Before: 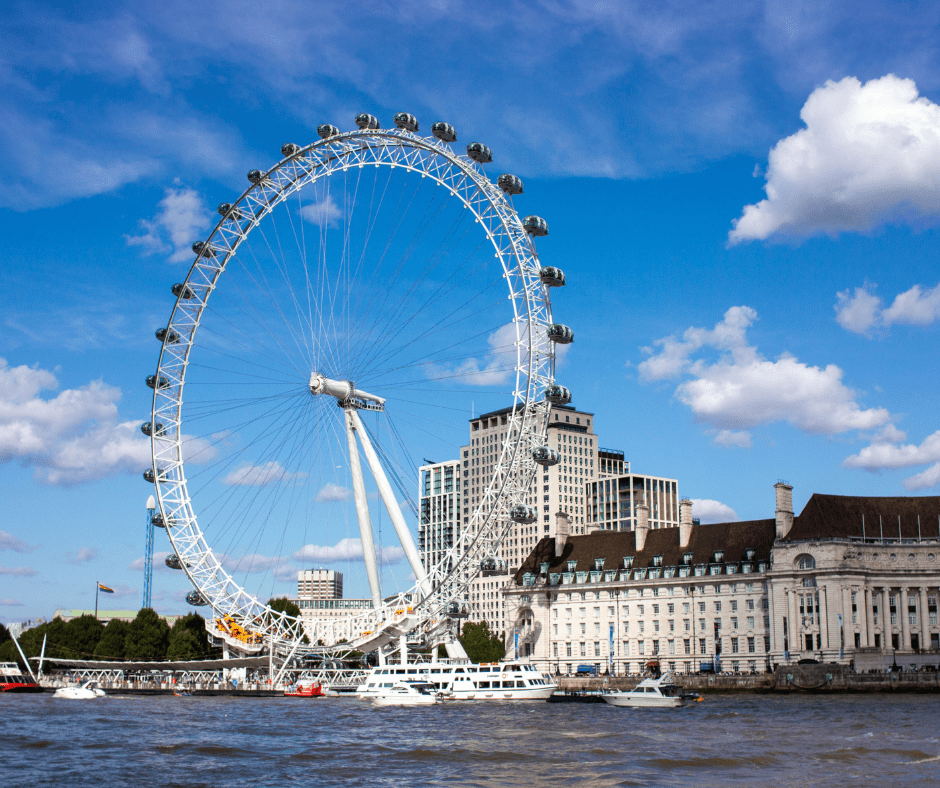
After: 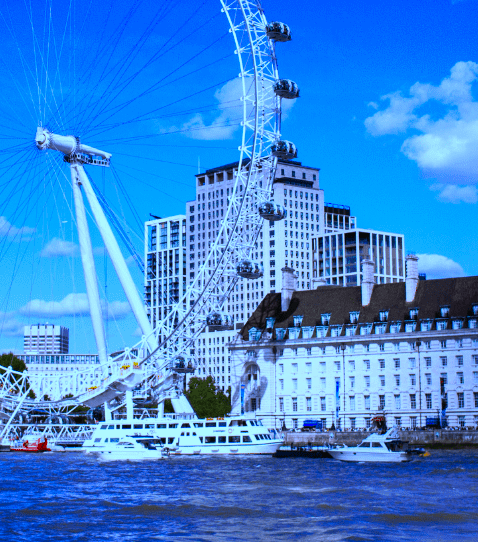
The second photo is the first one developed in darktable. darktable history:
color balance rgb: linear chroma grading › shadows -8%, linear chroma grading › global chroma 10%, perceptual saturation grading › global saturation 2%, perceptual saturation grading › highlights -2%, perceptual saturation grading › mid-tones 4%, perceptual saturation grading › shadows 8%, perceptual brilliance grading › global brilliance 2%, perceptual brilliance grading › highlights -4%, global vibrance 16%, saturation formula JzAzBz (2021)
crop and rotate: left 29.237%, top 31.152%, right 19.807%
white balance: red 0.766, blue 1.537
